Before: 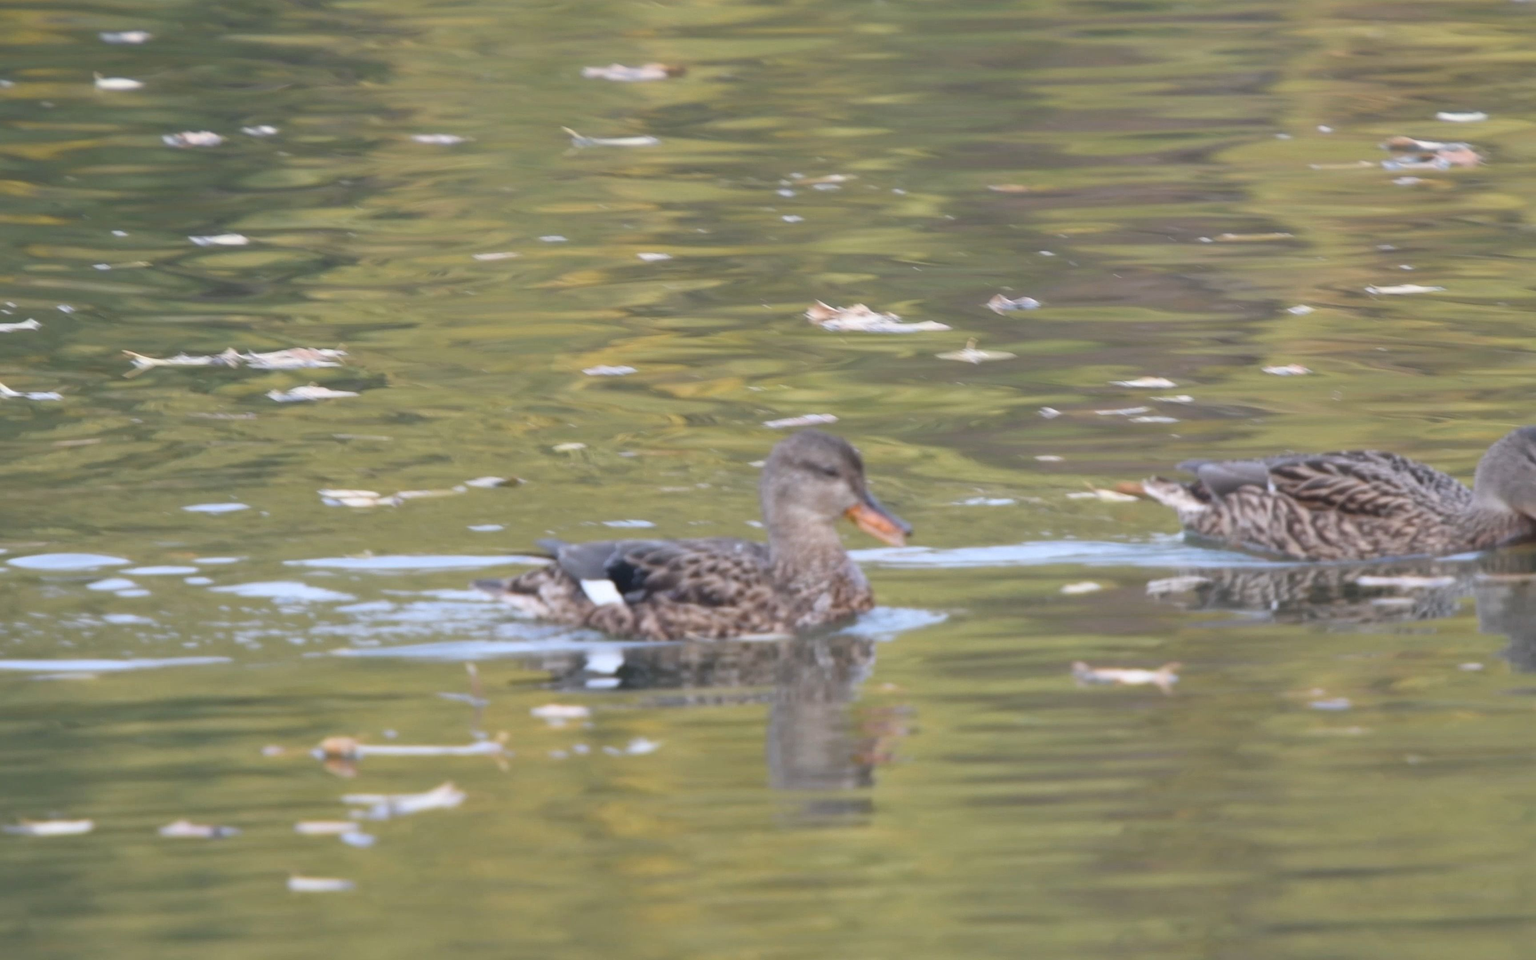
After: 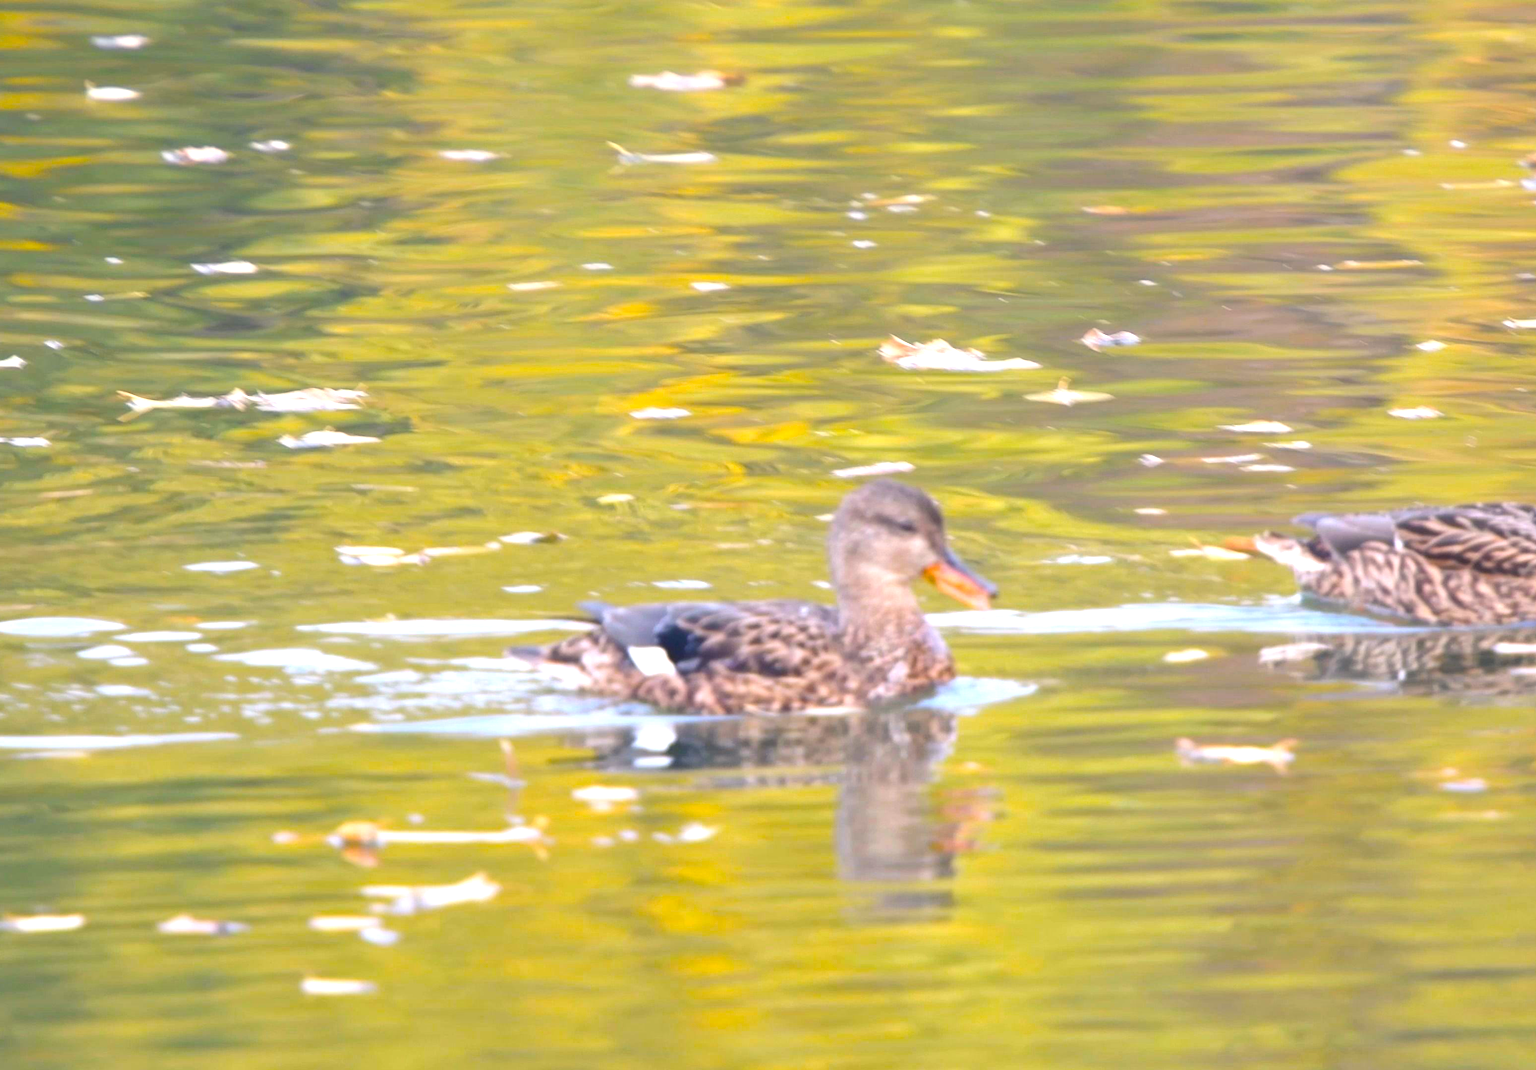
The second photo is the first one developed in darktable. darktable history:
exposure: black level correction 0, exposure 0.949 EV, compensate highlight preservation false
color balance rgb: shadows lift › luminance -21.641%, shadows lift › chroma 6.608%, shadows lift › hue 268.98°, highlights gain › chroma 1.629%, highlights gain › hue 56.75°, linear chroma grading › global chroma 39.836%, perceptual saturation grading › global saturation 19.532%
crop and rotate: left 1.163%, right 9.161%
tone equalizer: on, module defaults
